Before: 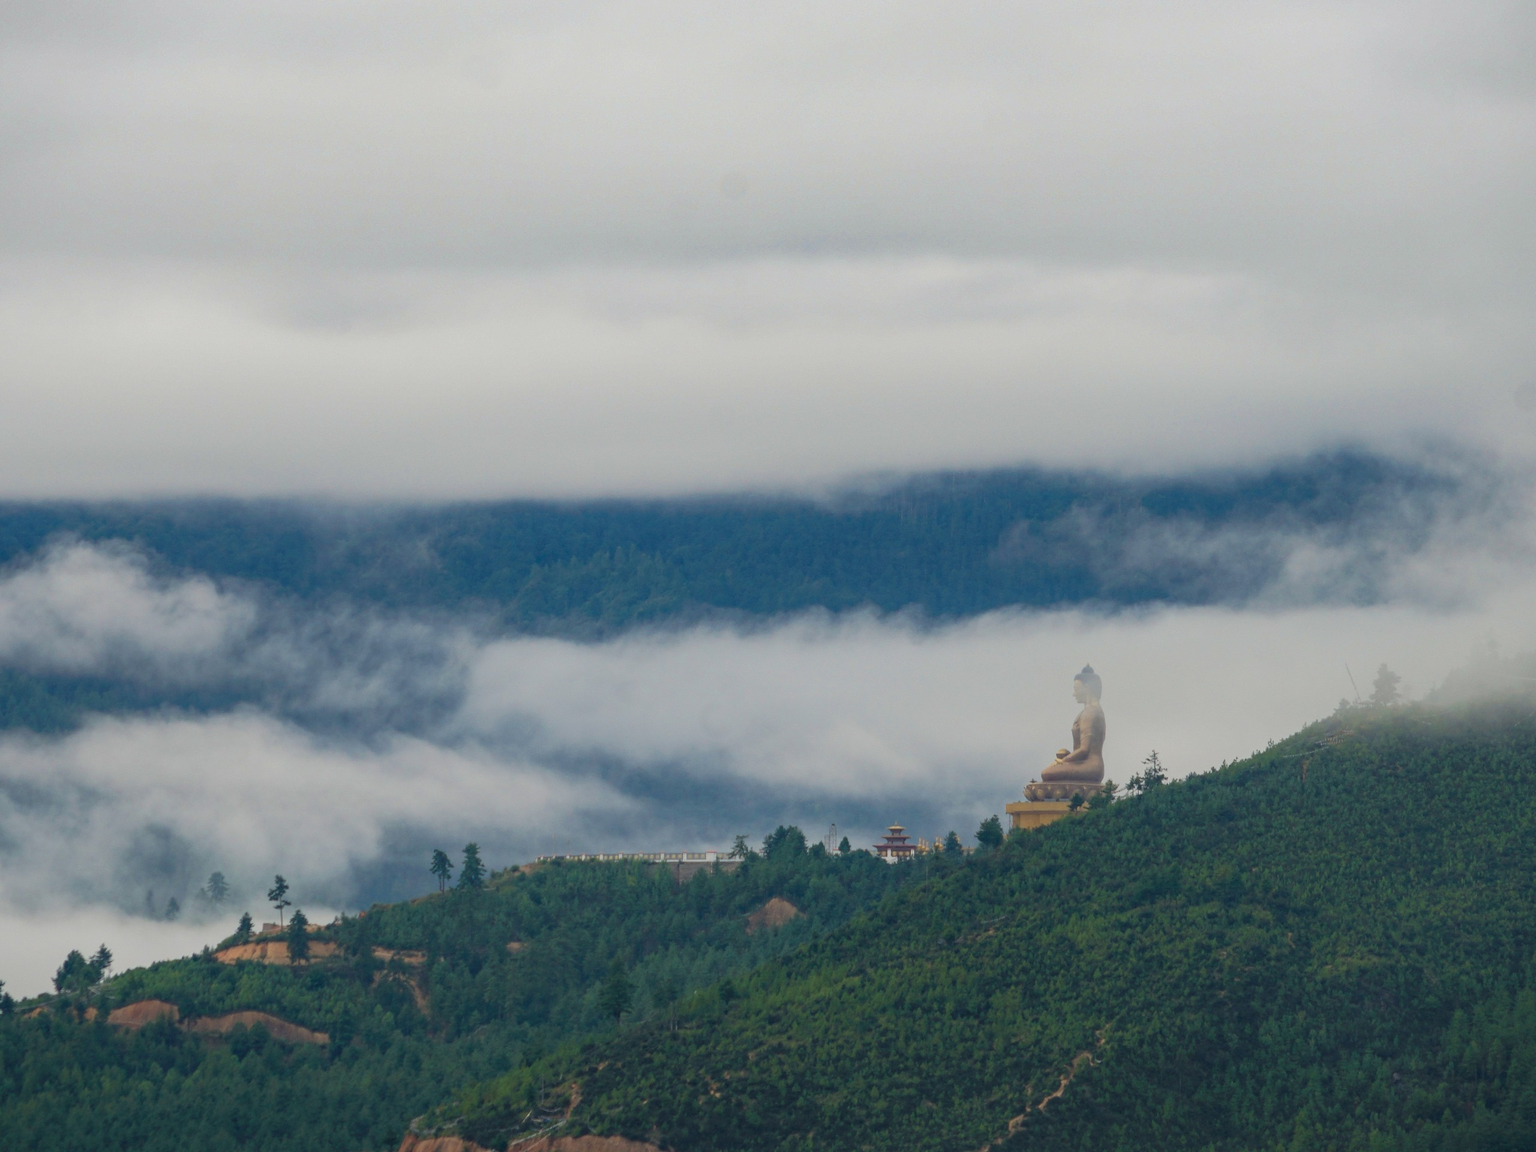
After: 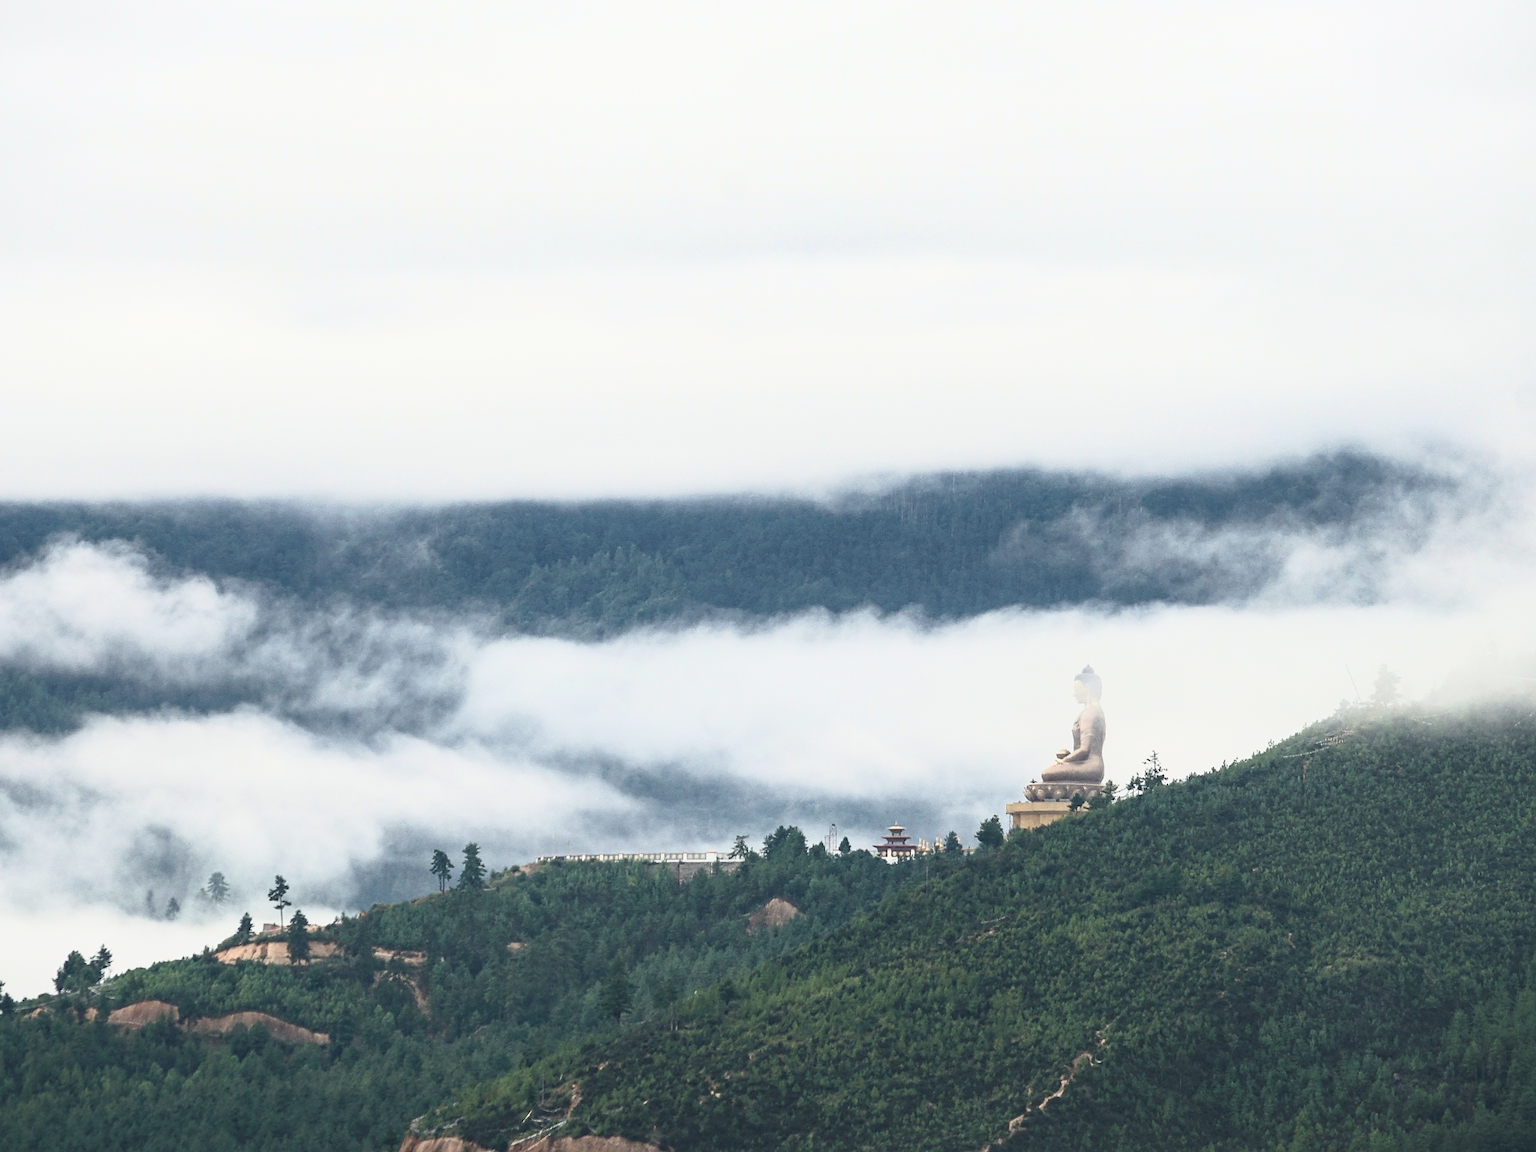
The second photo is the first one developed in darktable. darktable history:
velvia: strength 17%
contrast brightness saturation: contrast 0.57, brightness 0.57, saturation -0.34
sharpen: on, module defaults
